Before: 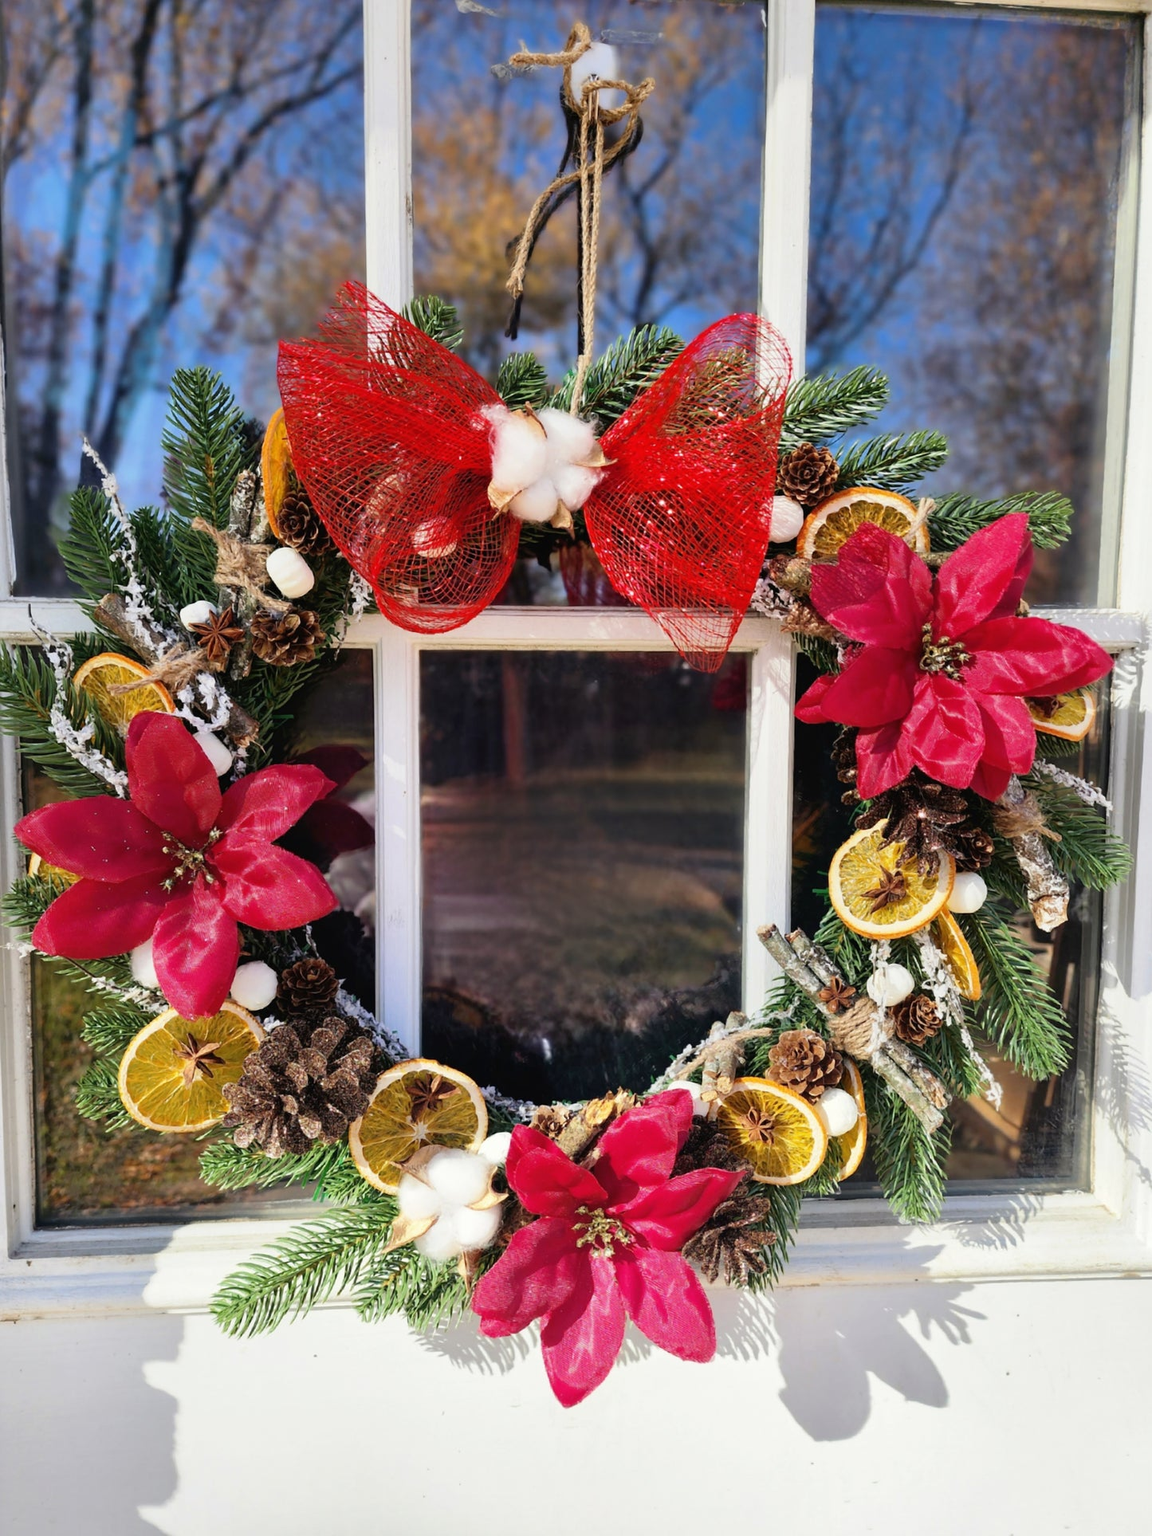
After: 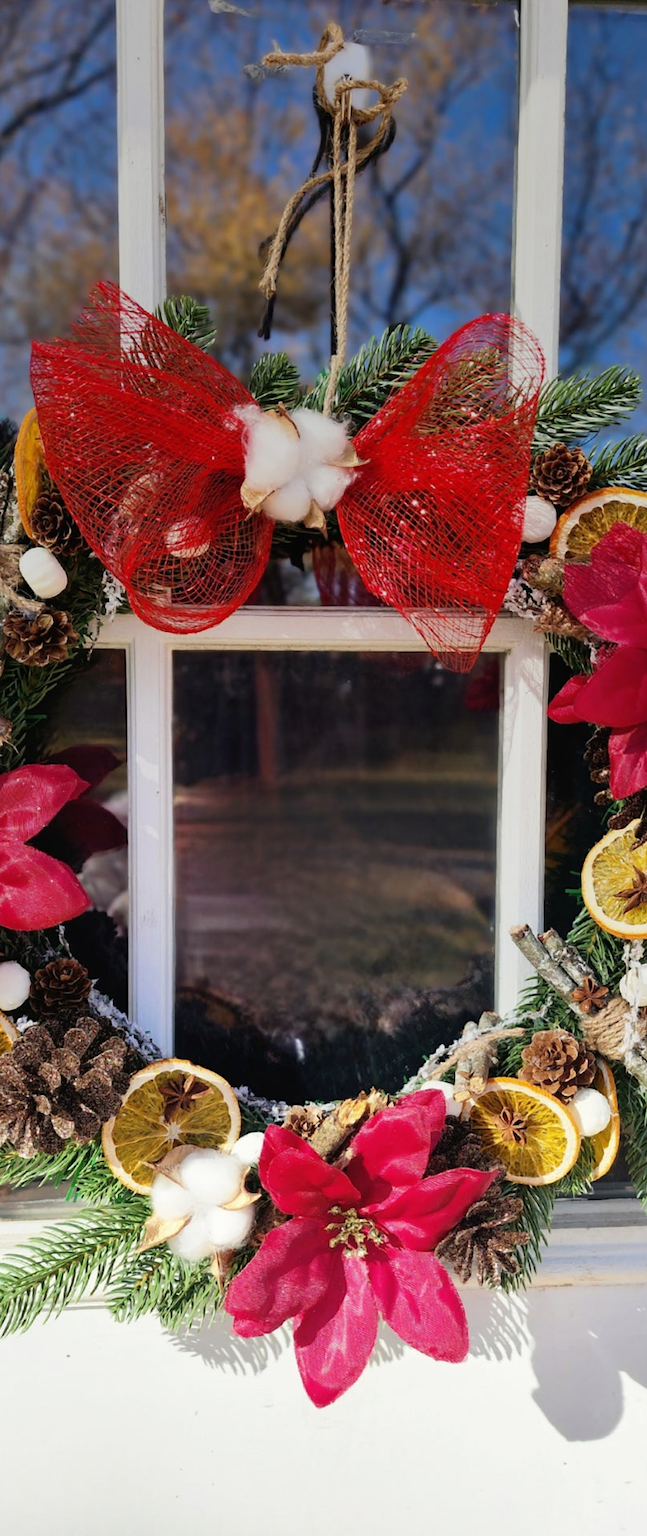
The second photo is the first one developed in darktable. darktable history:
graduated density: on, module defaults
crop: left 21.496%, right 22.254%
